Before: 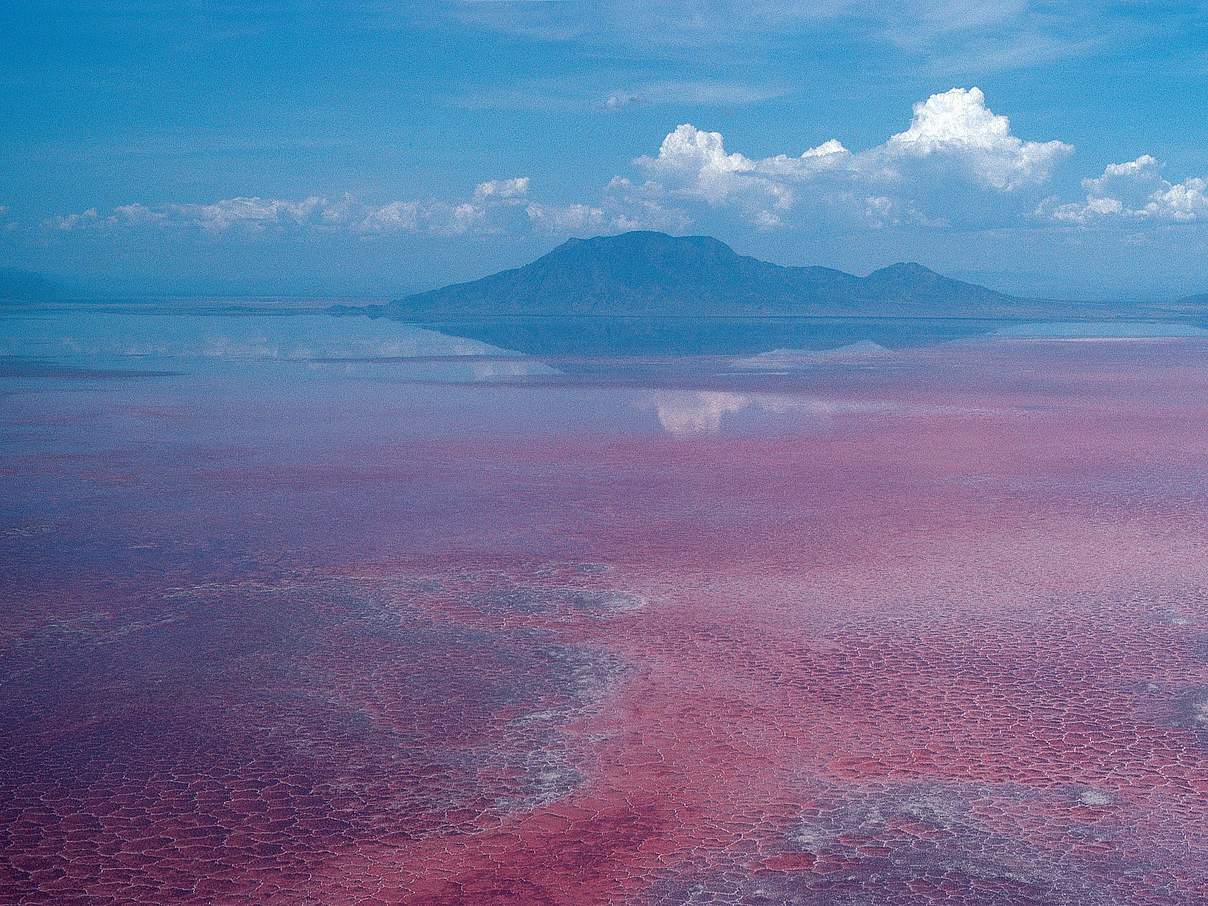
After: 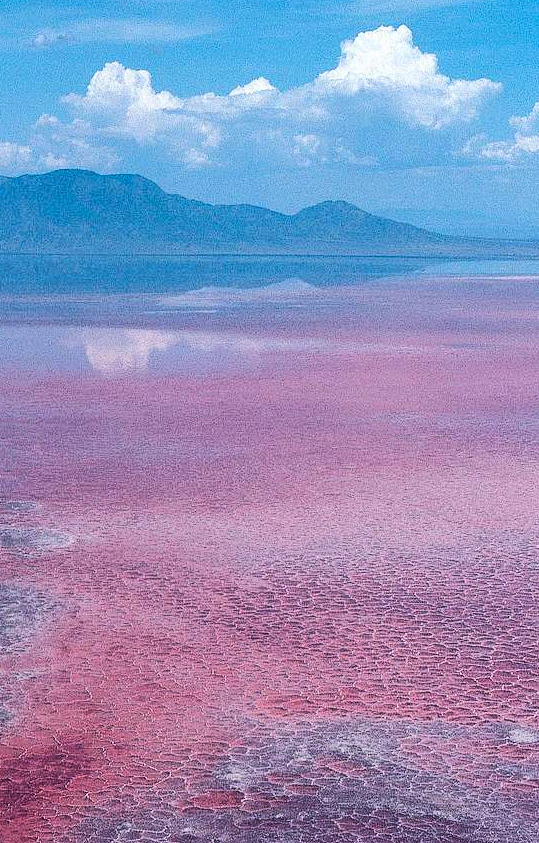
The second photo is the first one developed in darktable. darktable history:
base curve: curves: ch0 [(0, 0) (0.036, 0.025) (0.121, 0.166) (0.206, 0.329) (0.605, 0.79) (1, 1)]
shadows and highlights: soften with gaussian
crop: left 47.377%, top 6.895%, right 7.943%
